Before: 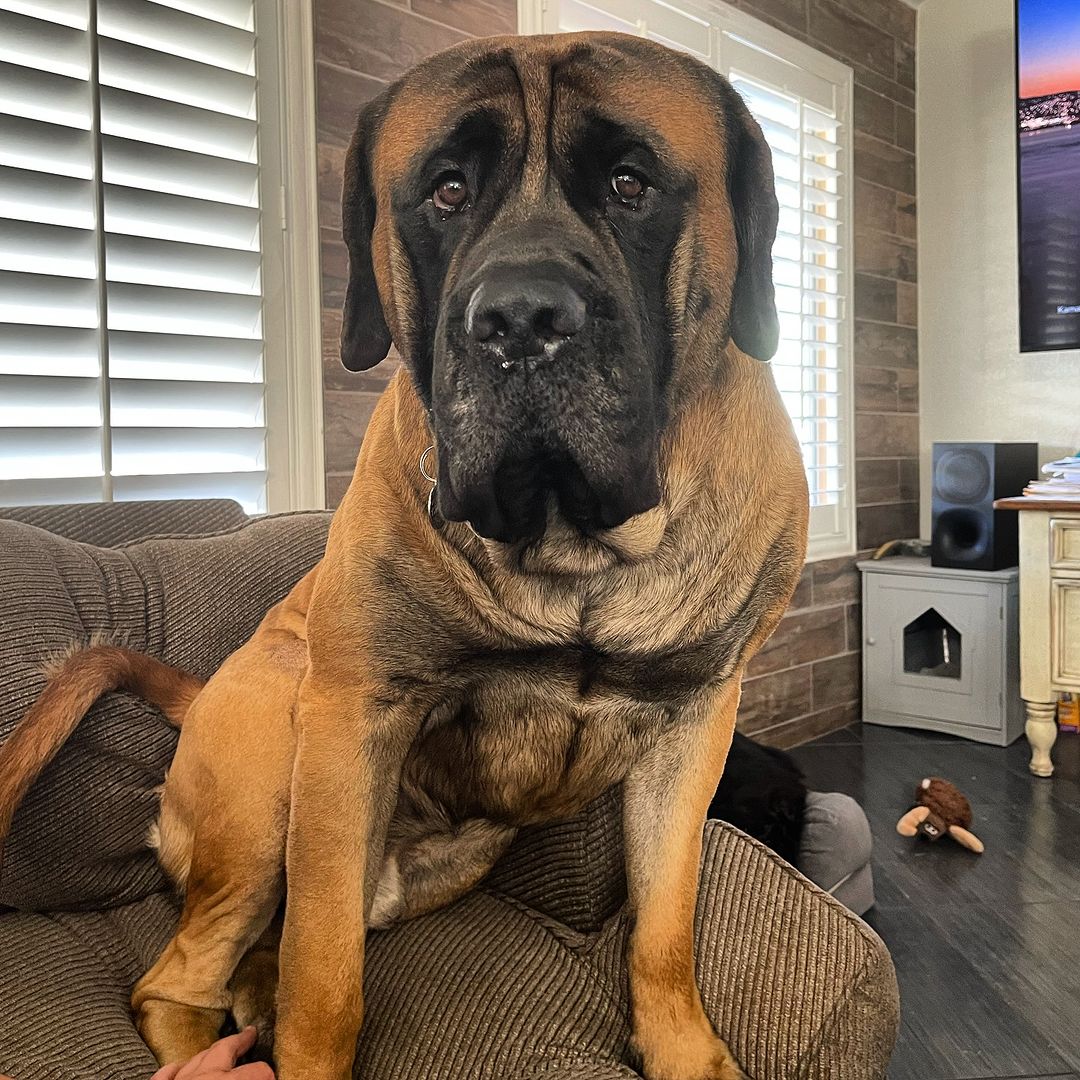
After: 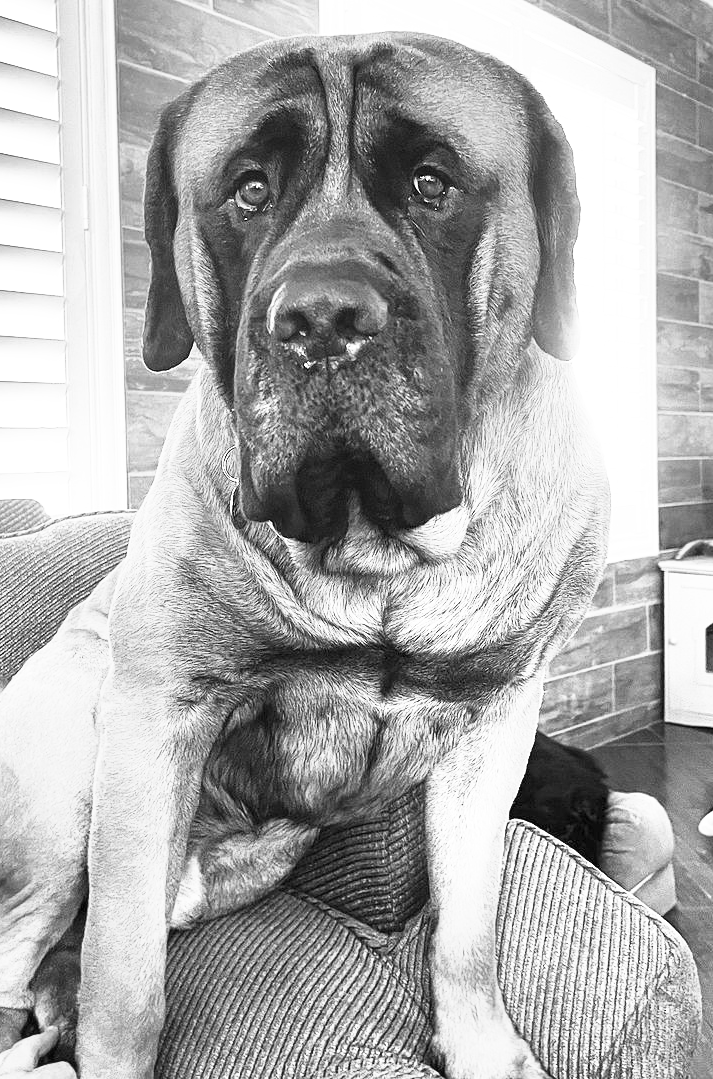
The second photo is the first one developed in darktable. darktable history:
exposure: black level correction 0, exposure 1.1 EV, compensate exposure bias true, compensate highlight preservation false
crop and rotate: left 18.442%, right 15.508%
base curve: curves: ch0 [(0, 0) (0.495, 0.917) (1, 1)], preserve colors none
graduated density: rotation -0.352°, offset 57.64
monochrome: on, module defaults
